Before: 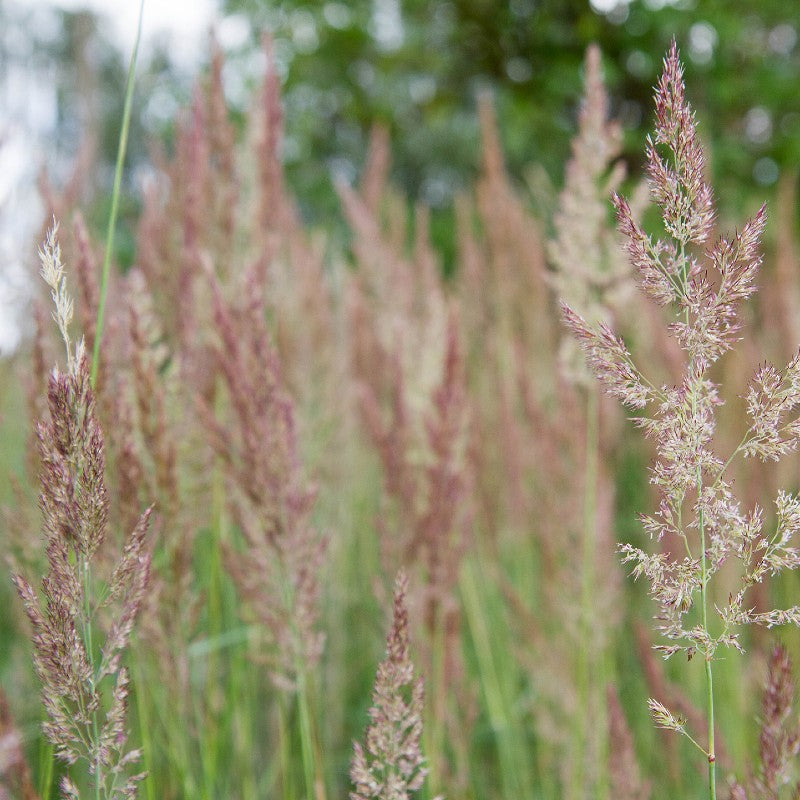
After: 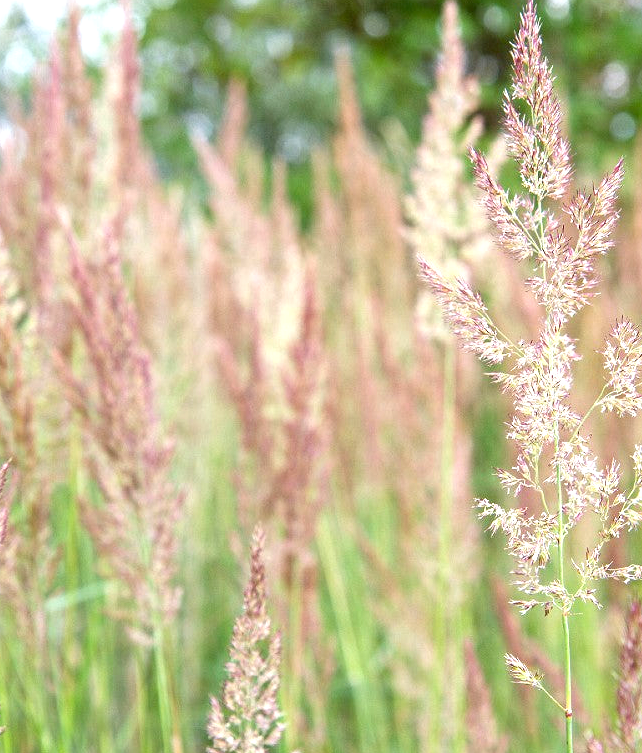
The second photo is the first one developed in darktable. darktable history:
exposure: exposure 1 EV, compensate highlight preservation false
crop and rotate: left 17.959%, top 5.771%, right 1.742%
